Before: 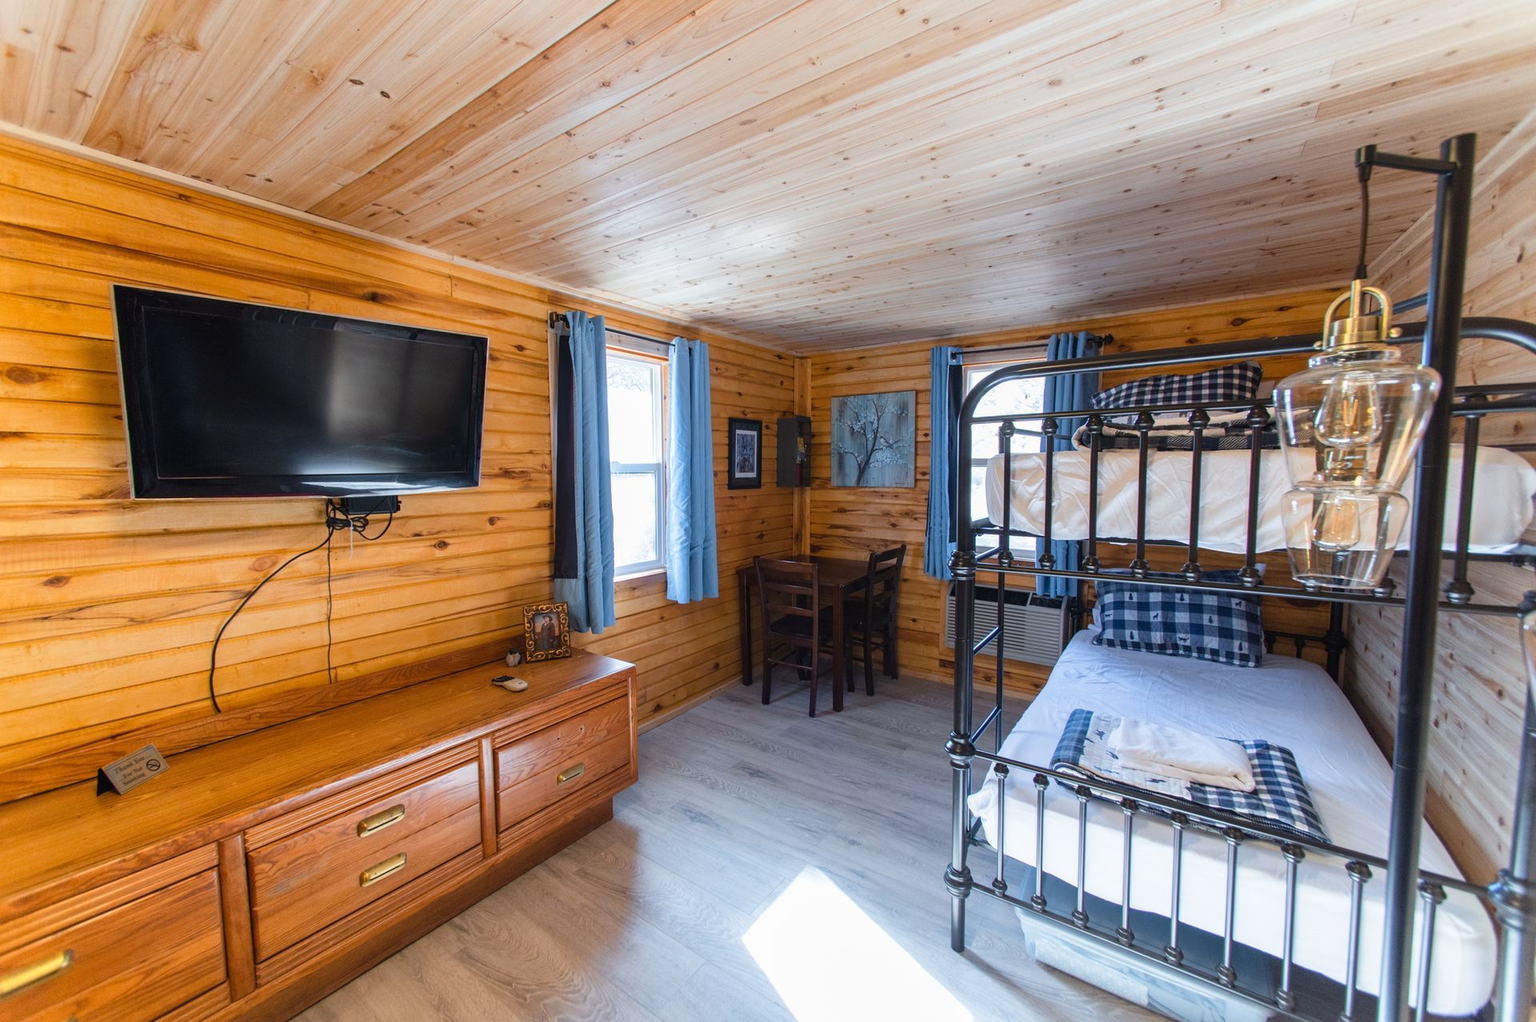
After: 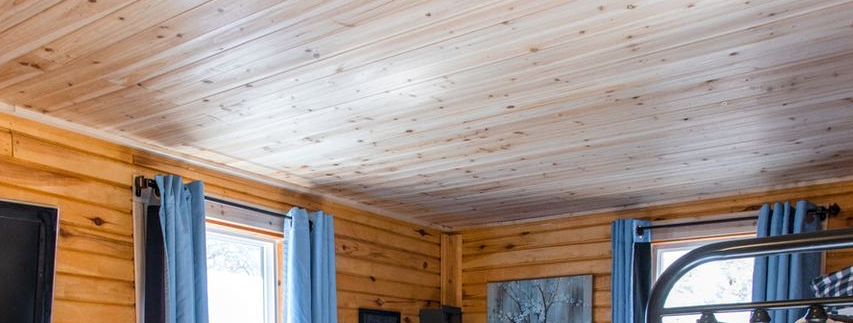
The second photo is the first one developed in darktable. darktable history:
crop: left 28.789%, top 16.813%, right 26.739%, bottom 57.878%
local contrast: on, module defaults
